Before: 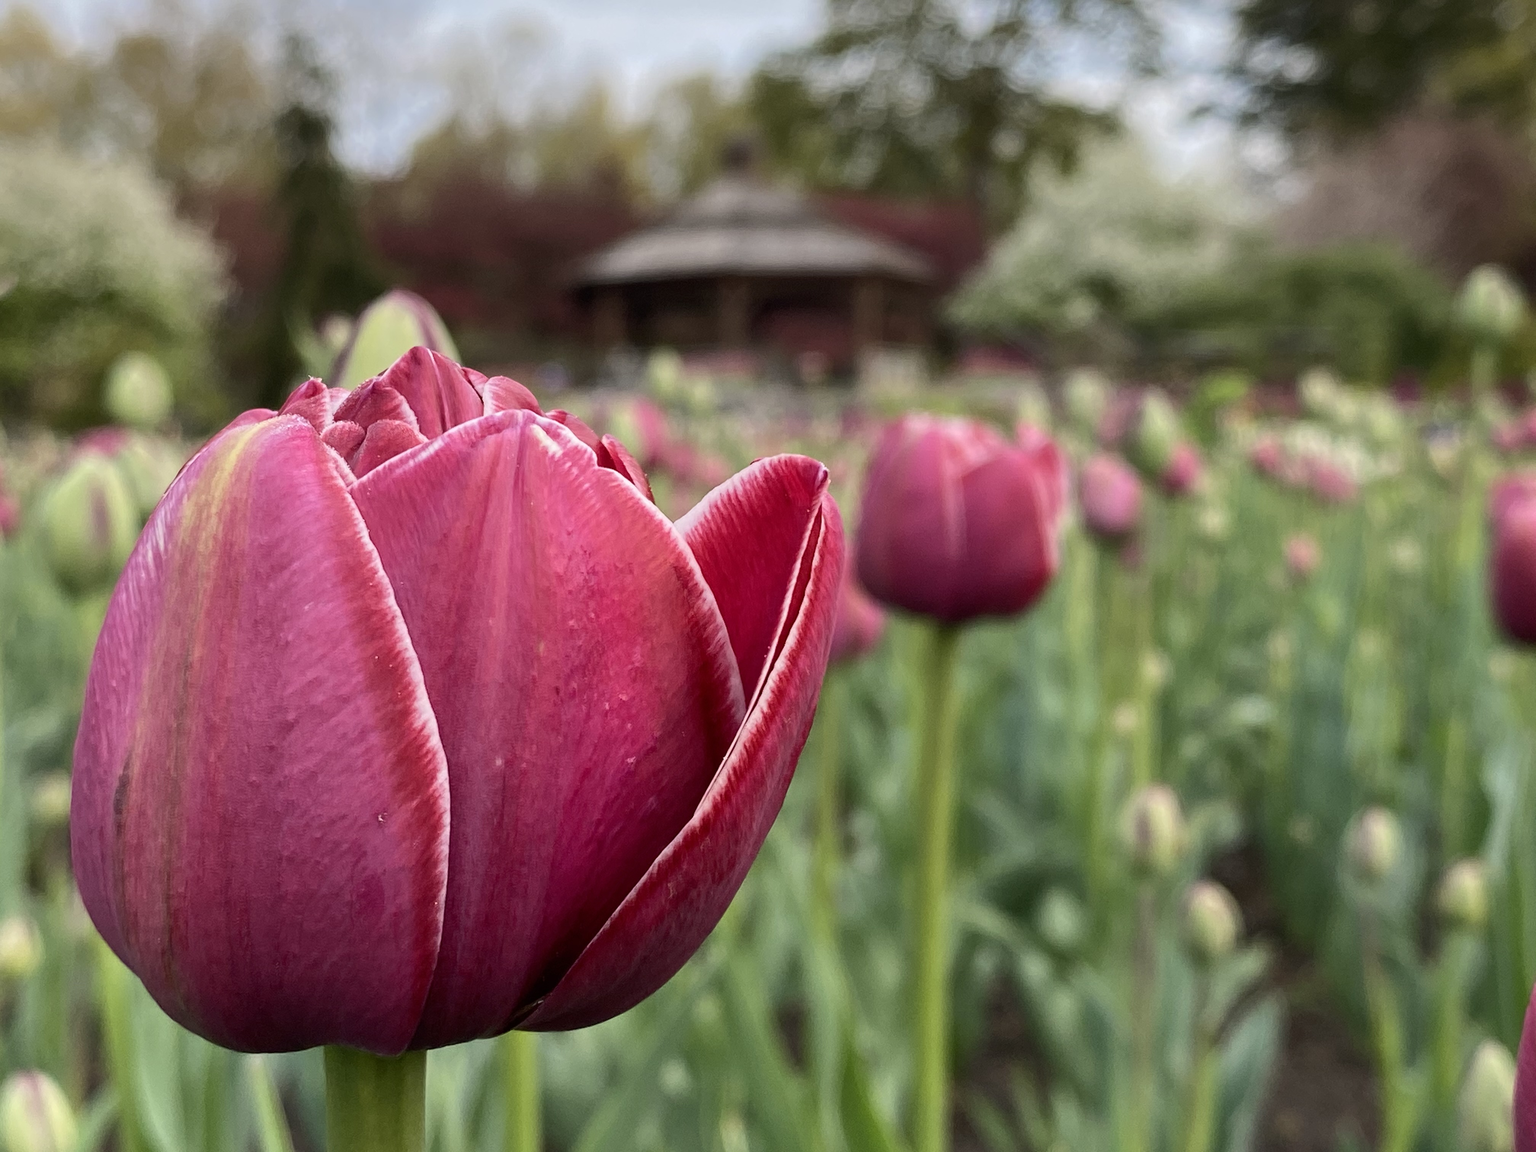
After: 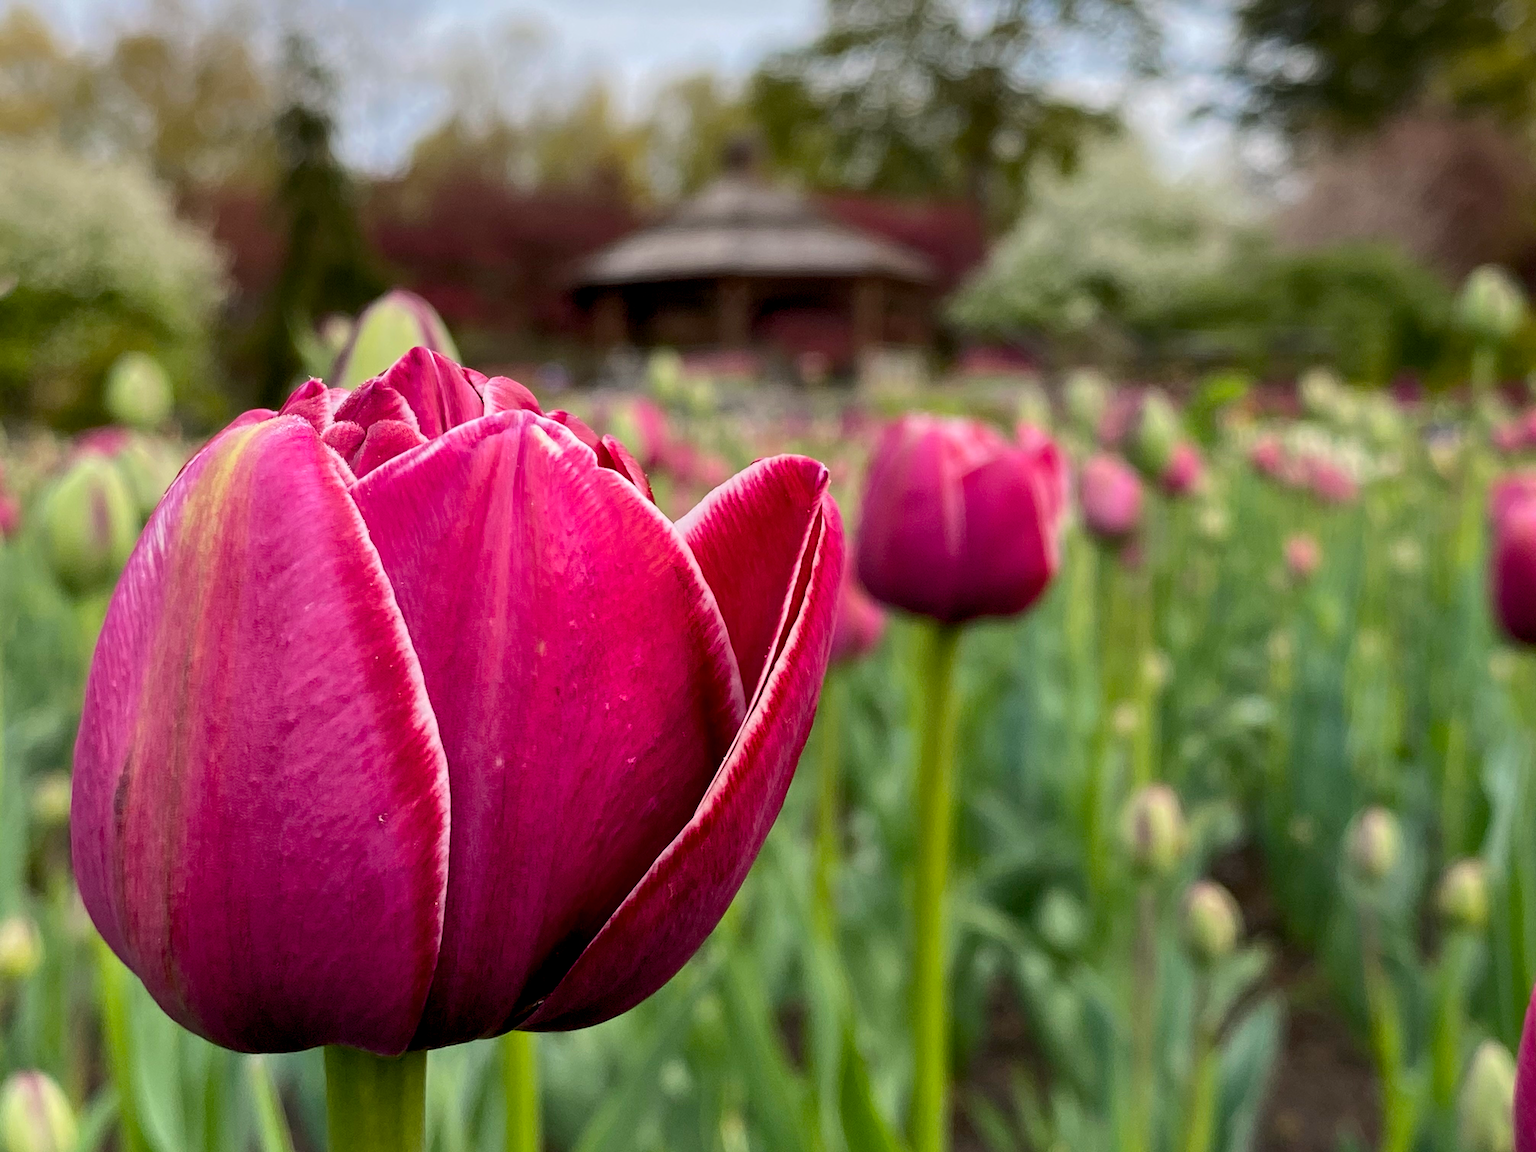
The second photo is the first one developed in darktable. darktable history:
color balance rgb: global offset › luminance -0.474%, perceptual saturation grading › global saturation 25.328%
